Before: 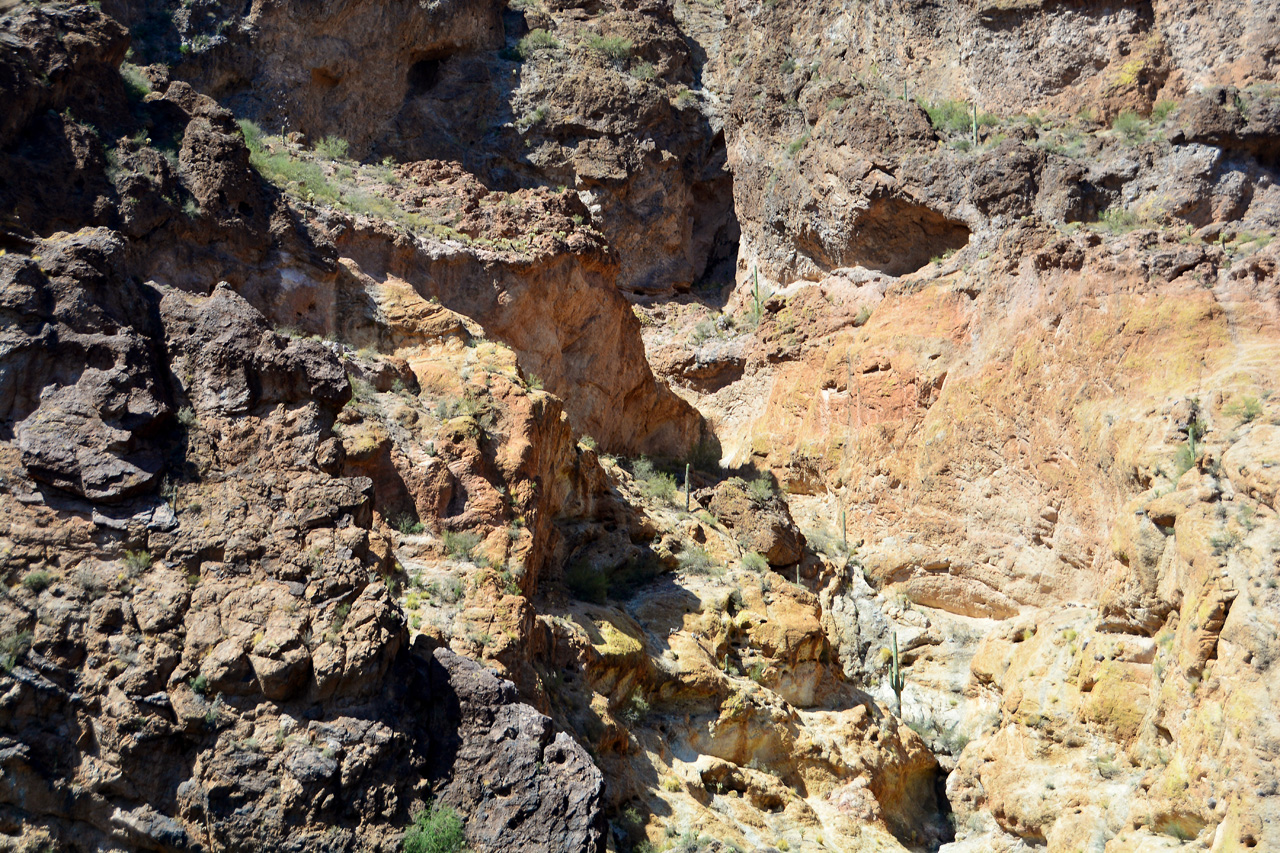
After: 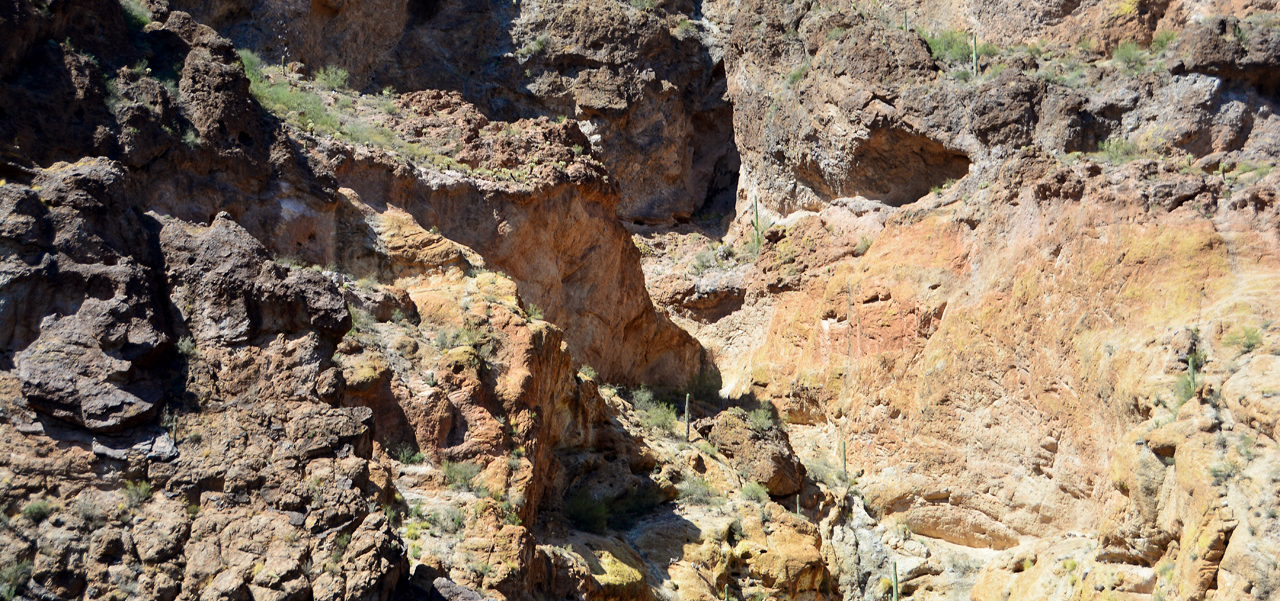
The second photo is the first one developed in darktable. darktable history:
crop and rotate: top 8.212%, bottom 21.297%
